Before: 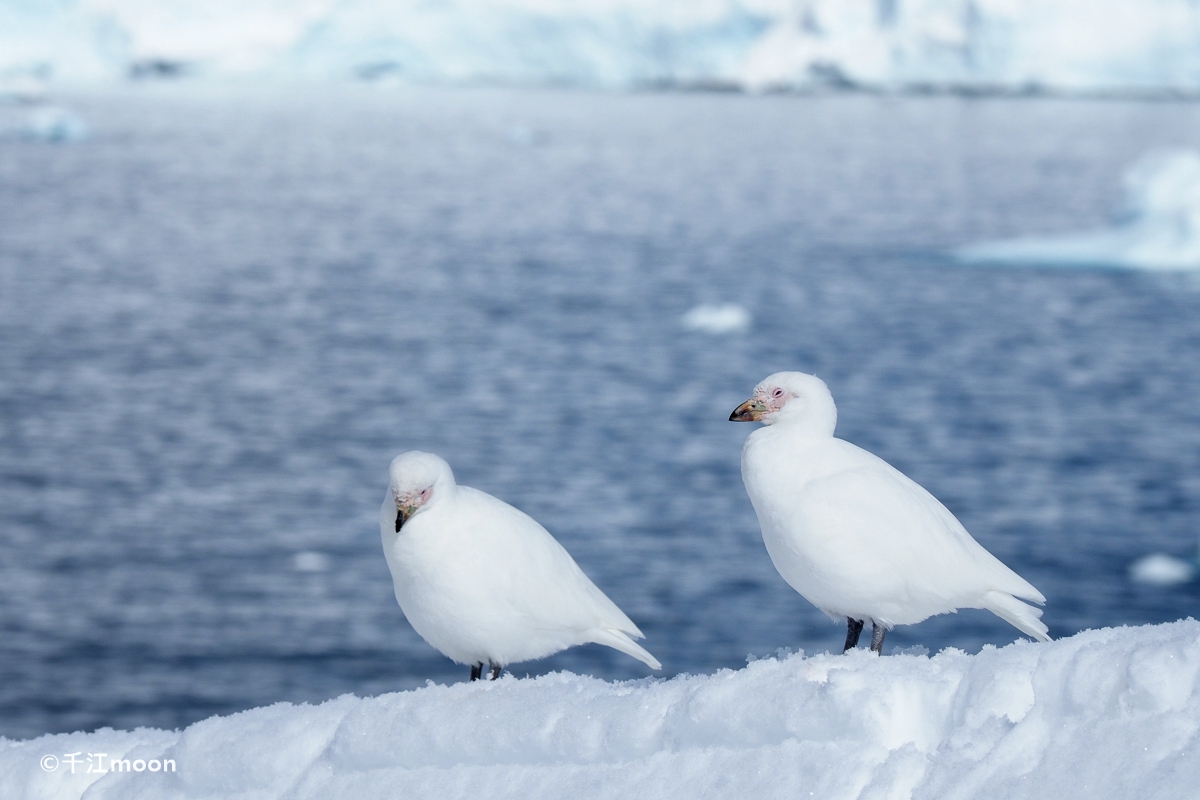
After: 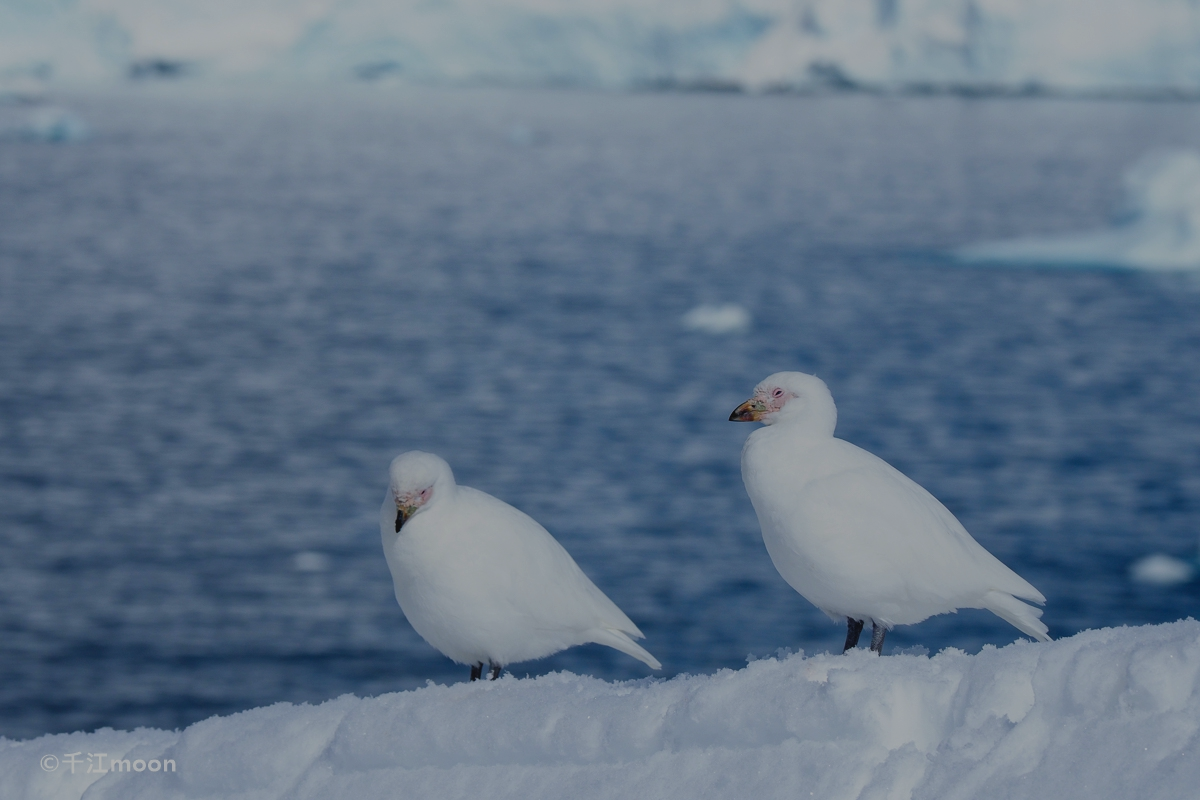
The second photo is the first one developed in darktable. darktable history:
base curve: curves: ch0 [(0, 0) (0.297, 0.298) (1, 1)], preserve colors none
color balance rgb: global offset › luminance 0.499%, perceptual saturation grading › global saturation 20%, perceptual saturation grading › highlights -25.75%, perceptual saturation grading › shadows 24.099%, global vibrance 20%
exposure: exposure 0.763 EV, compensate exposure bias true, compensate highlight preservation false
